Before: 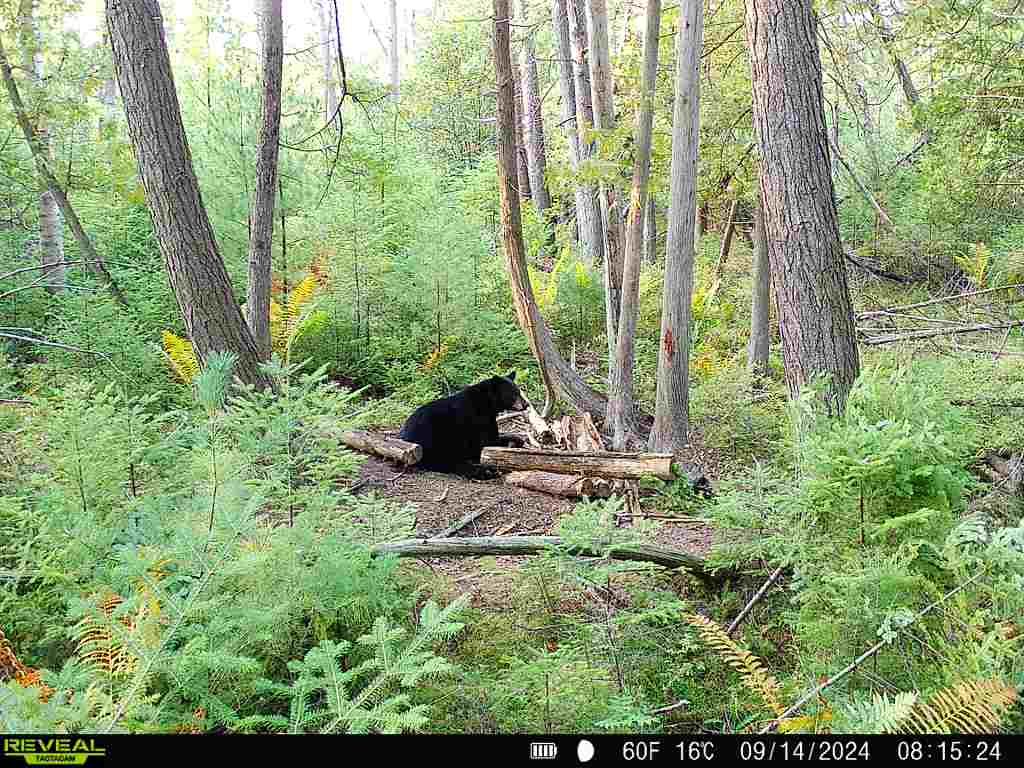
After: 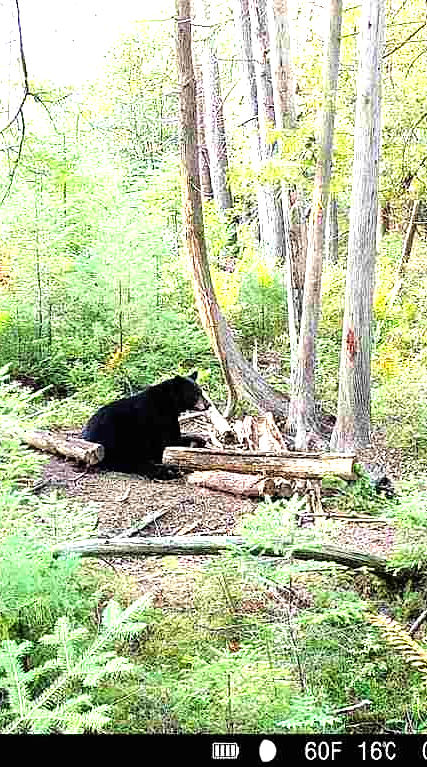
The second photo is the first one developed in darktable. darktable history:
tone equalizer: -8 EV -1.08 EV, -7 EV -0.979 EV, -6 EV -0.865 EV, -5 EV -0.574 EV, -3 EV 0.585 EV, -2 EV 0.874 EV, -1 EV 0.992 EV, +0 EV 1.08 EV
crop: left 31.124%, right 27.08%
